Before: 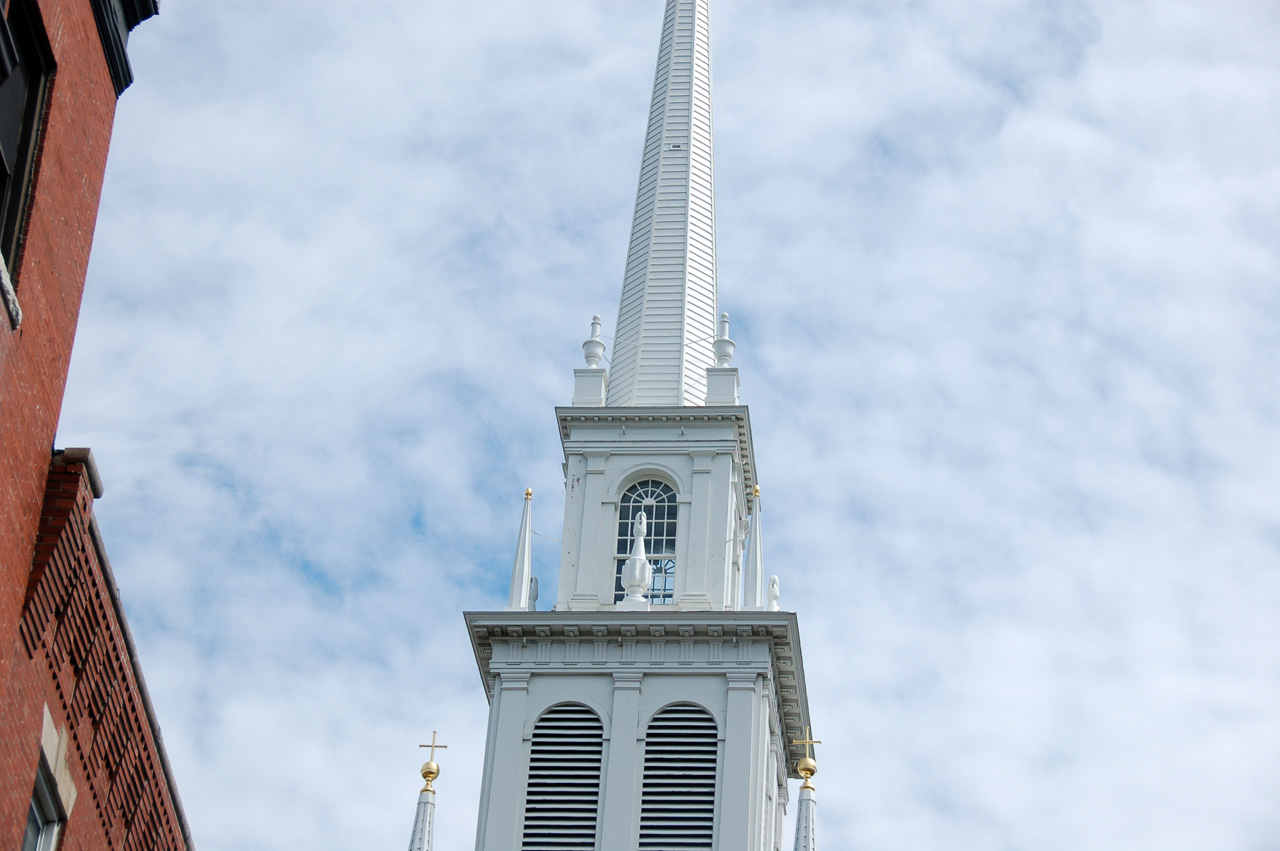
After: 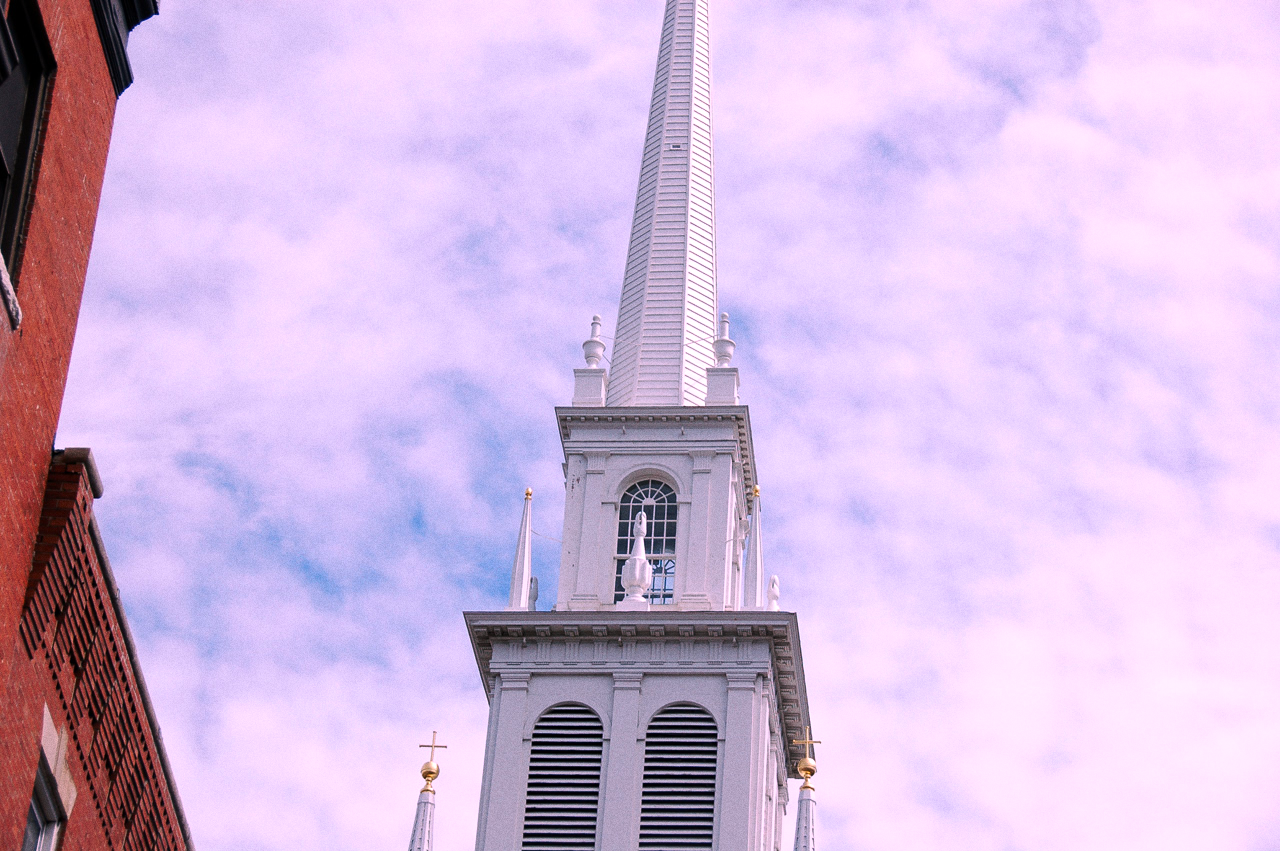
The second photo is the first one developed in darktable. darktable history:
grain: coarseness 0.09 ISO
white balance: red 1.188, blue 1.11
tone curve: curves: ch0 [(0, 0) (0.003, 0.002) (0.011, 0.009) (0.025, 0.02) (0.044, 0.035) (0.069, 0.055) (0.1, 0.08) (0.136, 0.109) (0.177, 0.142) (0.224, 0.179) (0.277, 0.222) (0.335, 0.268) (0.399, 0.329) (0.468, 0.409) (0.543, 0.495) (0.623, 0.579) (0.709, 0.669) (0.801, 0.767) (0.898, 0.885) (1, 1)], preserve colors none
